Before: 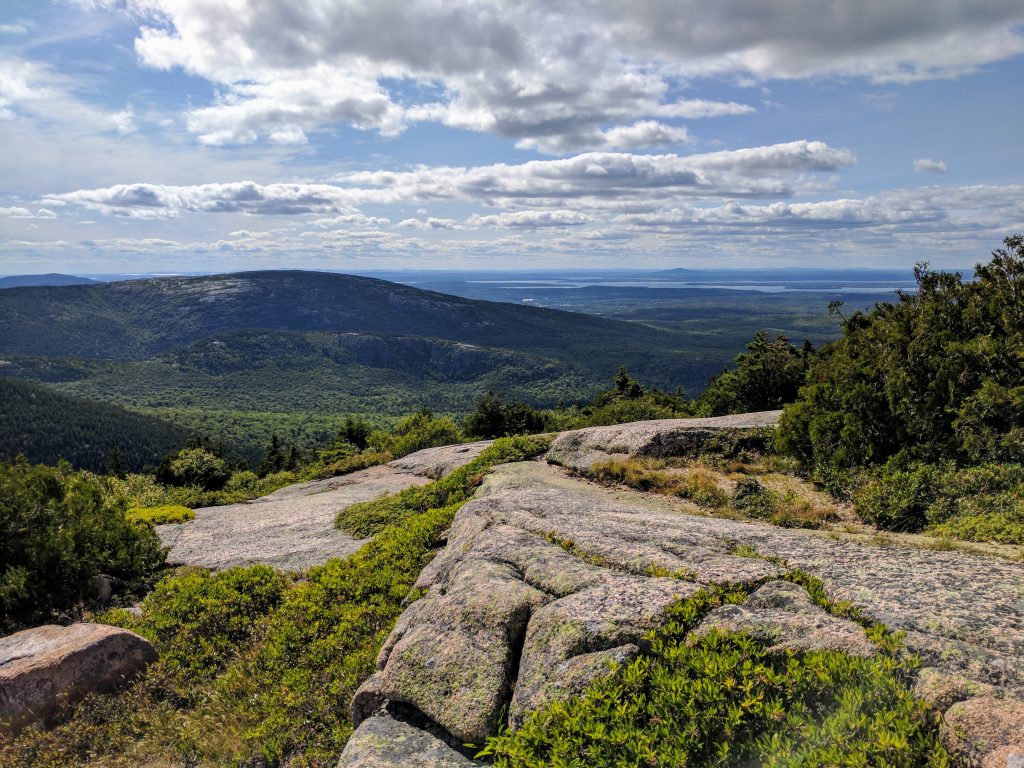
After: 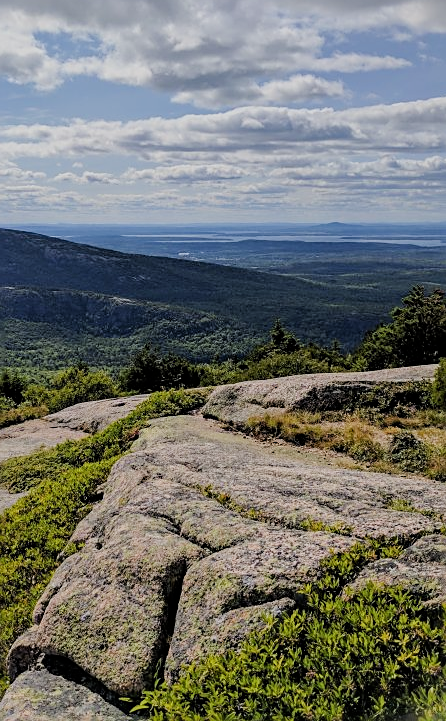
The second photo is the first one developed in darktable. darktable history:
sharpen: on, module defaults
crop: left 33.612%, top 6.081%, right 22.762%
filmic rgb: black relative exposure -7.65 EV, white relative exposure 4.56 EV, hardness 3.61
